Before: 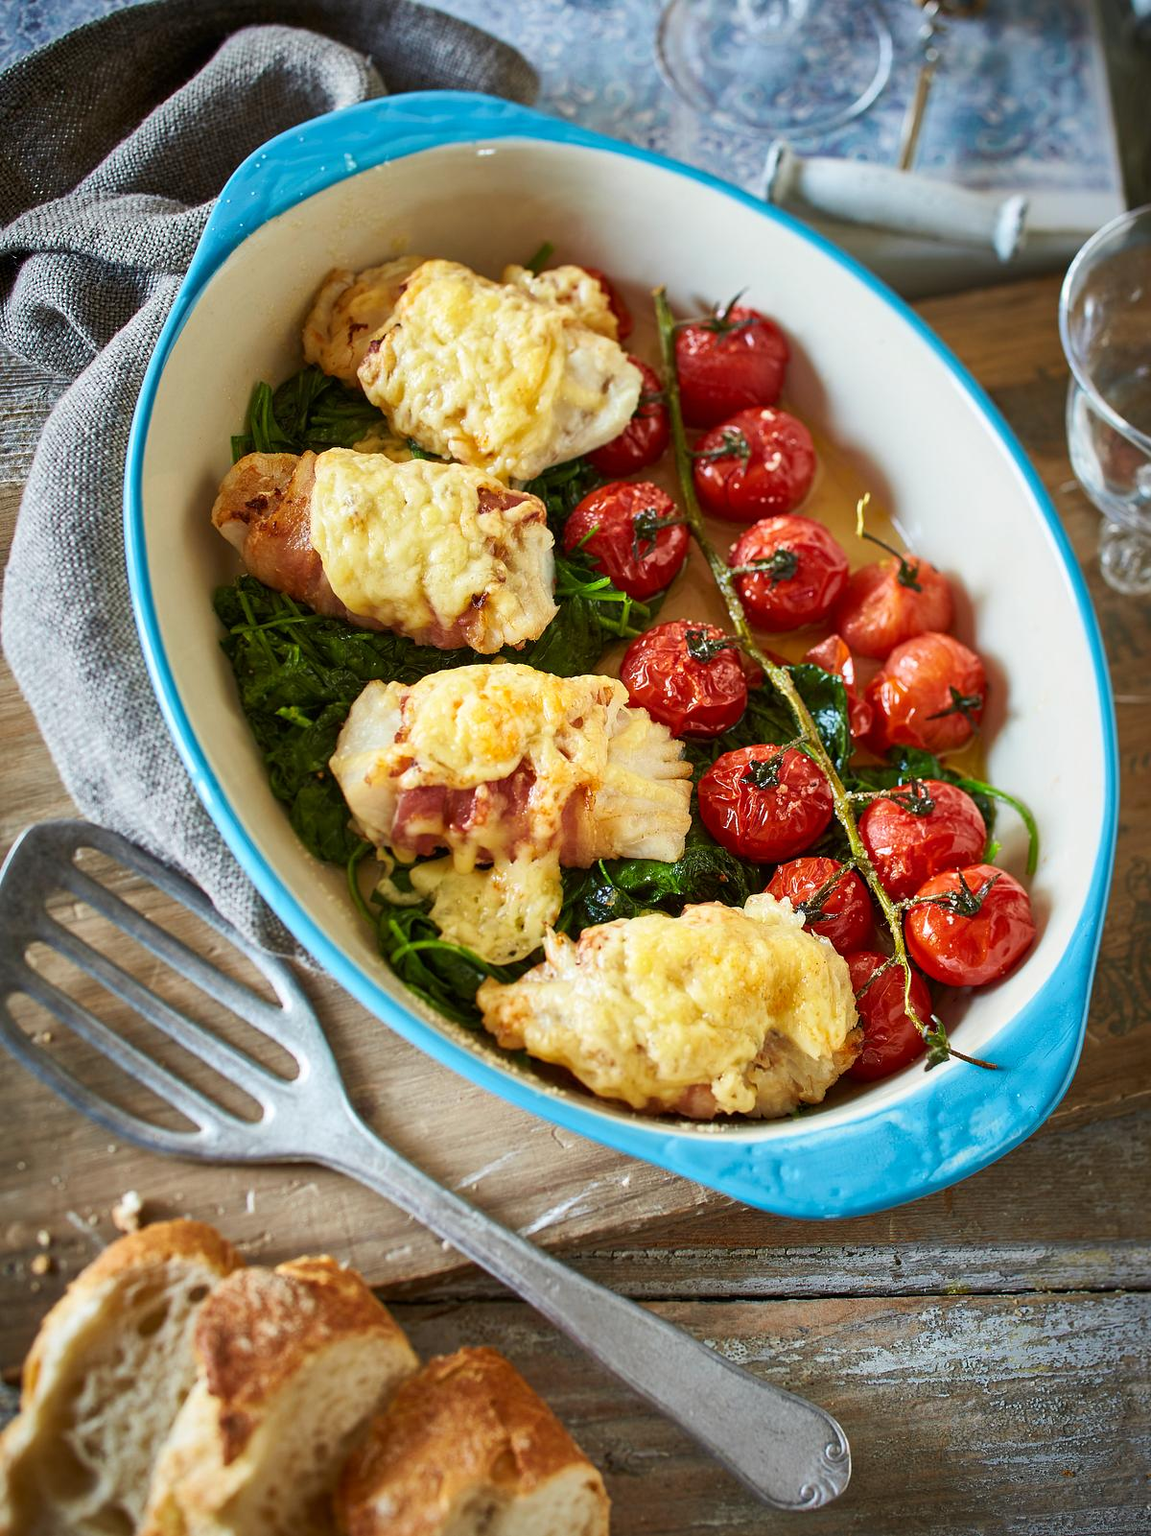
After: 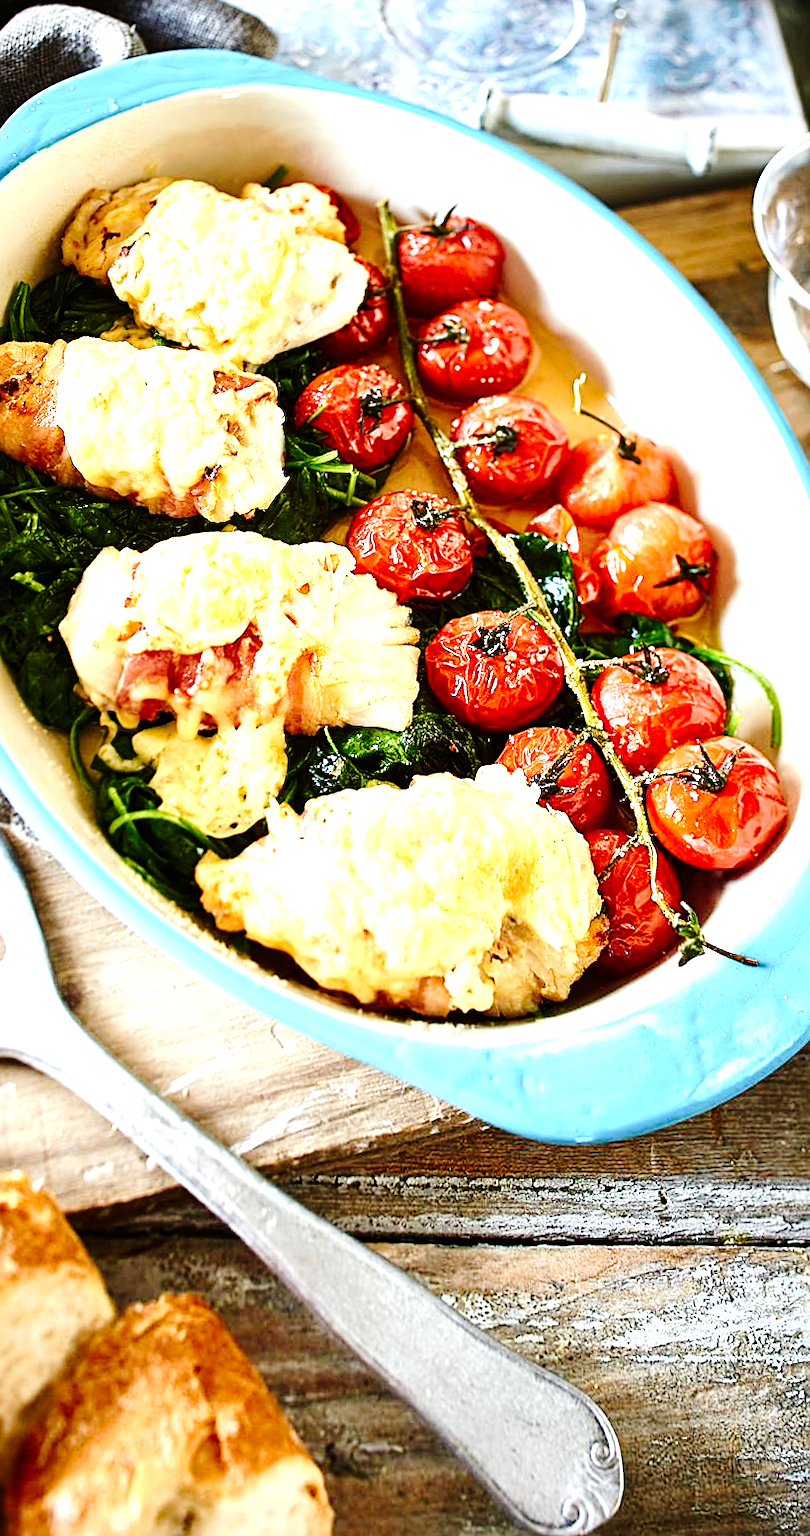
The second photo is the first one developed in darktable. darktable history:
sharpen: on, module defaults
rotate and perspective: rotation 0.72°, lens shift (vertical) -0.352, lens shift (horizontal) -0.051, crop left 0.152, crop right 0.859, crop top 0.019, crop bottom 0.964
contrast brightness saturation: contrast 0.03, brightness -0.04
crop: left 17.582%, bottom 0.031%
exposure: black level correction 0, exposure 0.7 EV, compensate exposure bias true, compensate highlight preservation false
tone equalizer: -8 EV -0.75 EV, -7 EV -0.7 EV, -6 EV -0.6 EV, -5 EV -0.4 EV, -3 EV 0.4 EV, -2 EV 0.6 EV, -1 EV 0.7 EV, +0 EV 0.75 EV, edges refinement/feathering 500, mask exposure compensation -1.57 EV, preserve details no
tone curve: curves: ch0 [(0, 0) (0.003, 0.001) (0.011, 0.006) (0.025, 0.012) (0.044, 0.018) (0.069, 0.025) (0.1, 0.045) (0.136, 0.074) (0.177, 0.124) (0.224, 0.196) (0.277, 0.289) (0.335, 0.396) (0.399, 0.495) (0.468, 0.585) (0.543, 0.663) (0.623, 0.728) (0.709, 0.808) (0.801, 0.87) (0.898, 0.932) (1, 1)], preserve colors none
